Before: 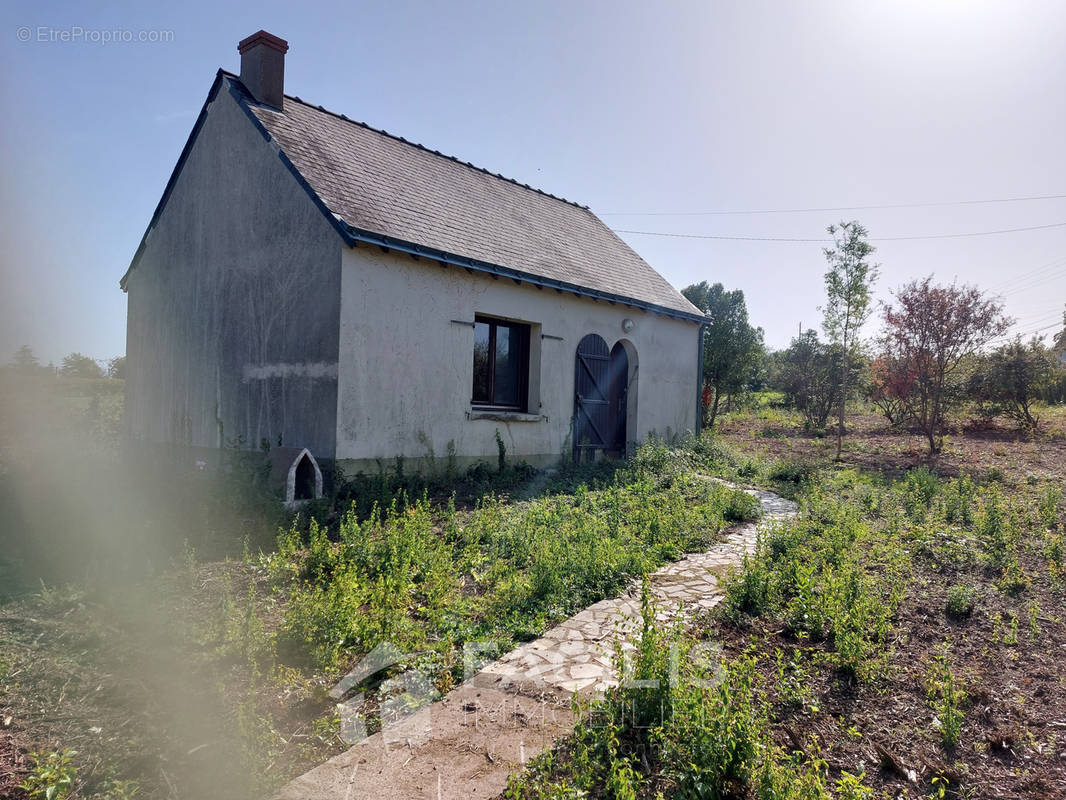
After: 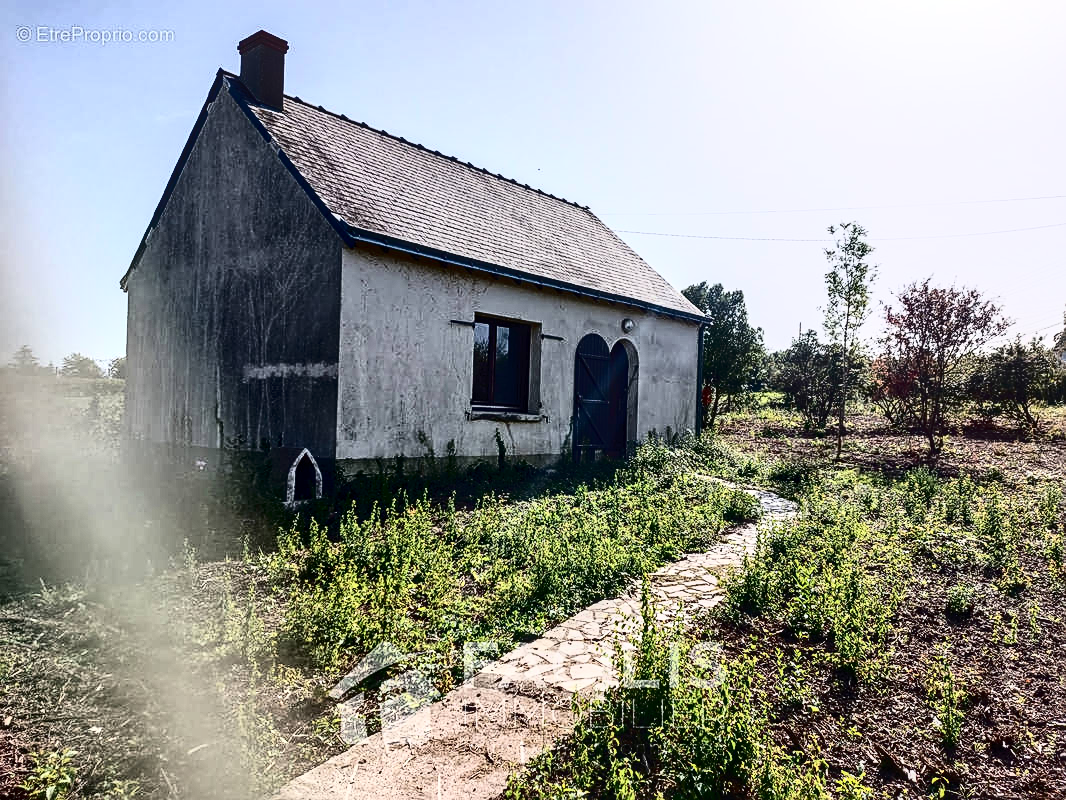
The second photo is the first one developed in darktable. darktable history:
tone curve: curves: ch0 [(0, 0) (0.003, 0.01) (0.011, 0.01) (0.025, 0.011) (0.044, 0.014) (0.069, 0.018) (0.1, 0.022) (0.136, 0.026) (0.177, 0.035) (0.224, 0.051) (0.277, 0.085) (0.335, 0.158) (0.399, 0.299) (0.468, 0.457) (0.543, 0.634) (0.623, 0.801) (0.709, 0.904) (0.801, 0.963) (0.898, 0.986) (1, 1)], color space Lab, independent channels, preserve colors none
local contrast: detail 130%
sharpen: on, module defaults
